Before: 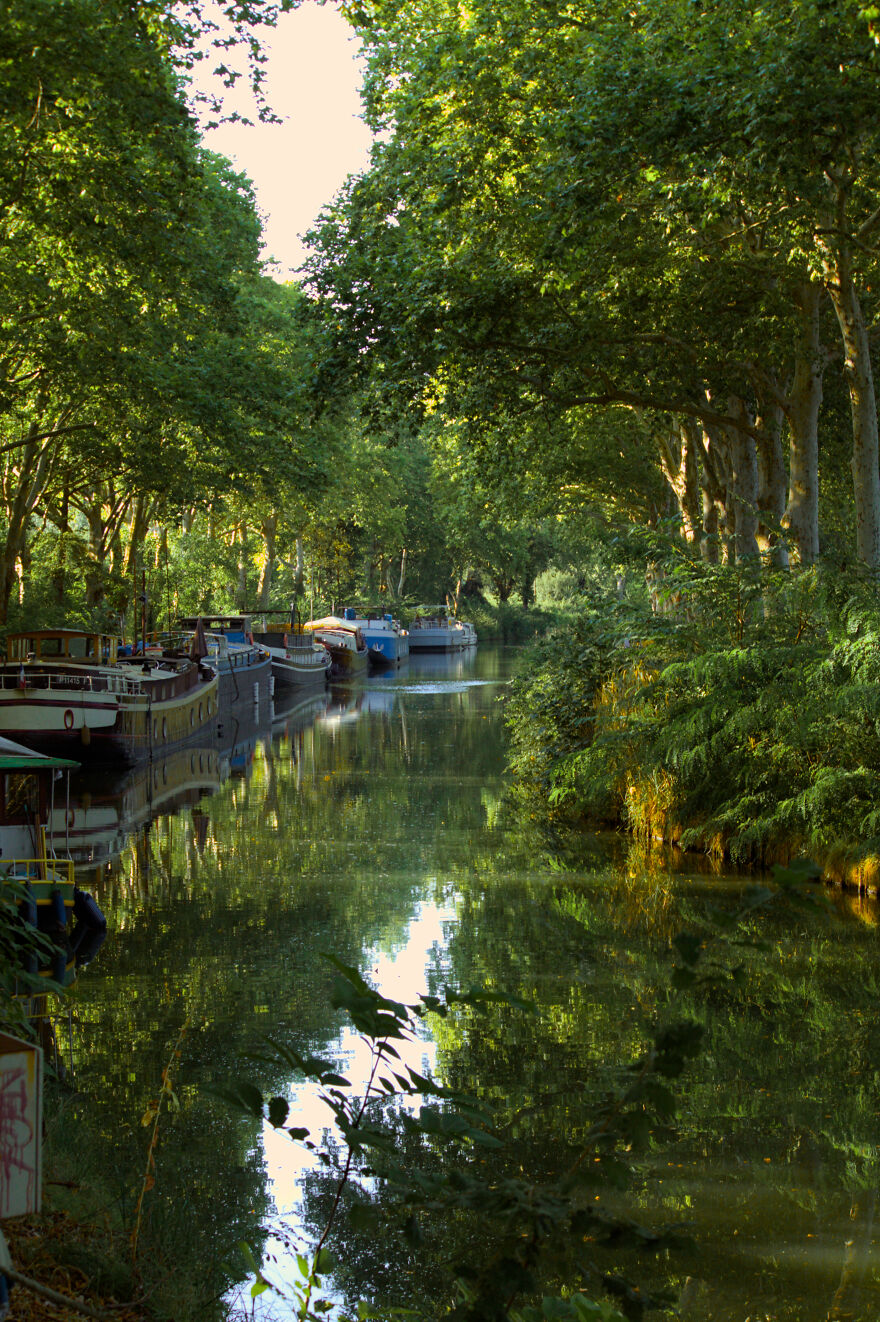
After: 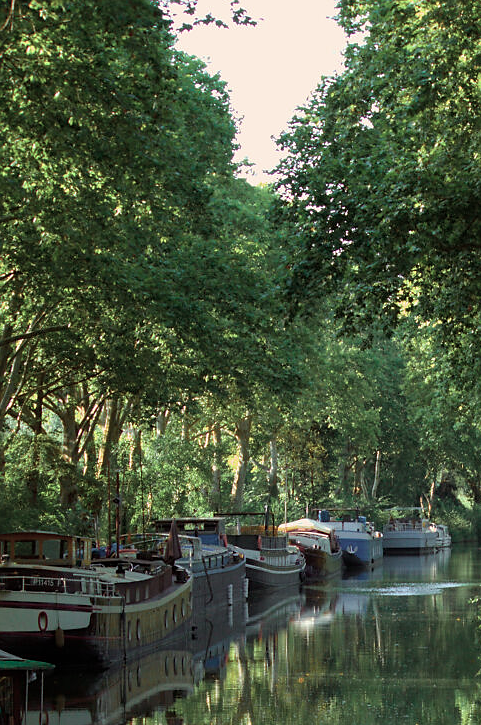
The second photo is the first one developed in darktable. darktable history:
crop and rotate: left 3.047%, top 7.509%, right 42.236%, bottom 37.598%
sharpen: radius 1
color contrast: blue-yellow contrast 0.62
